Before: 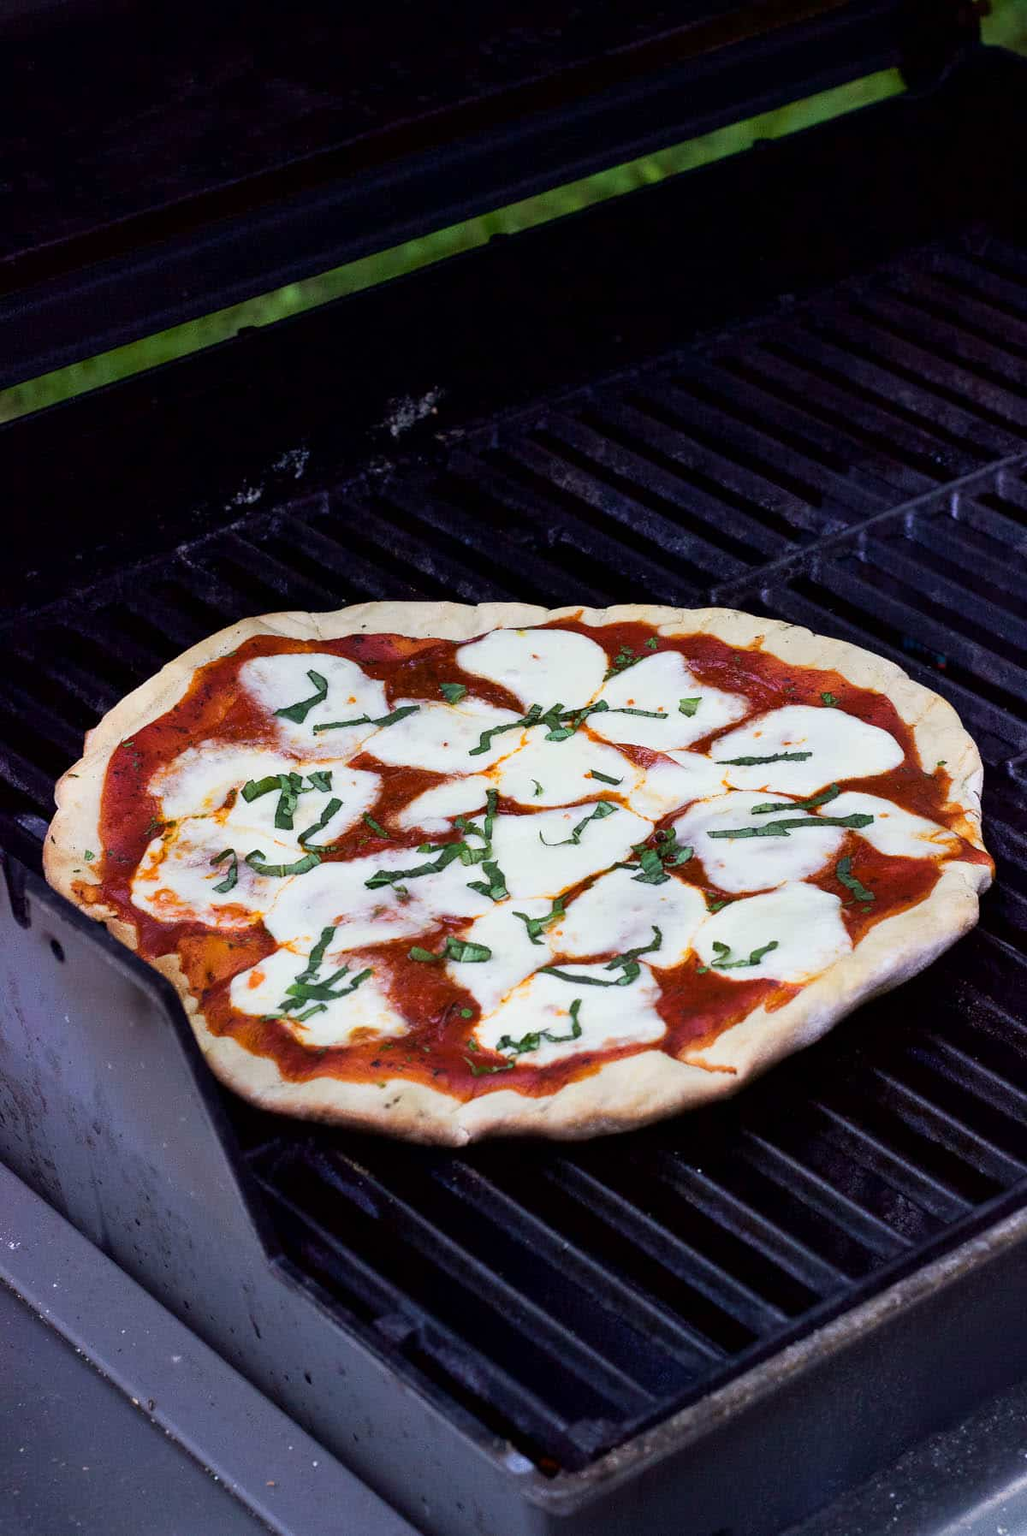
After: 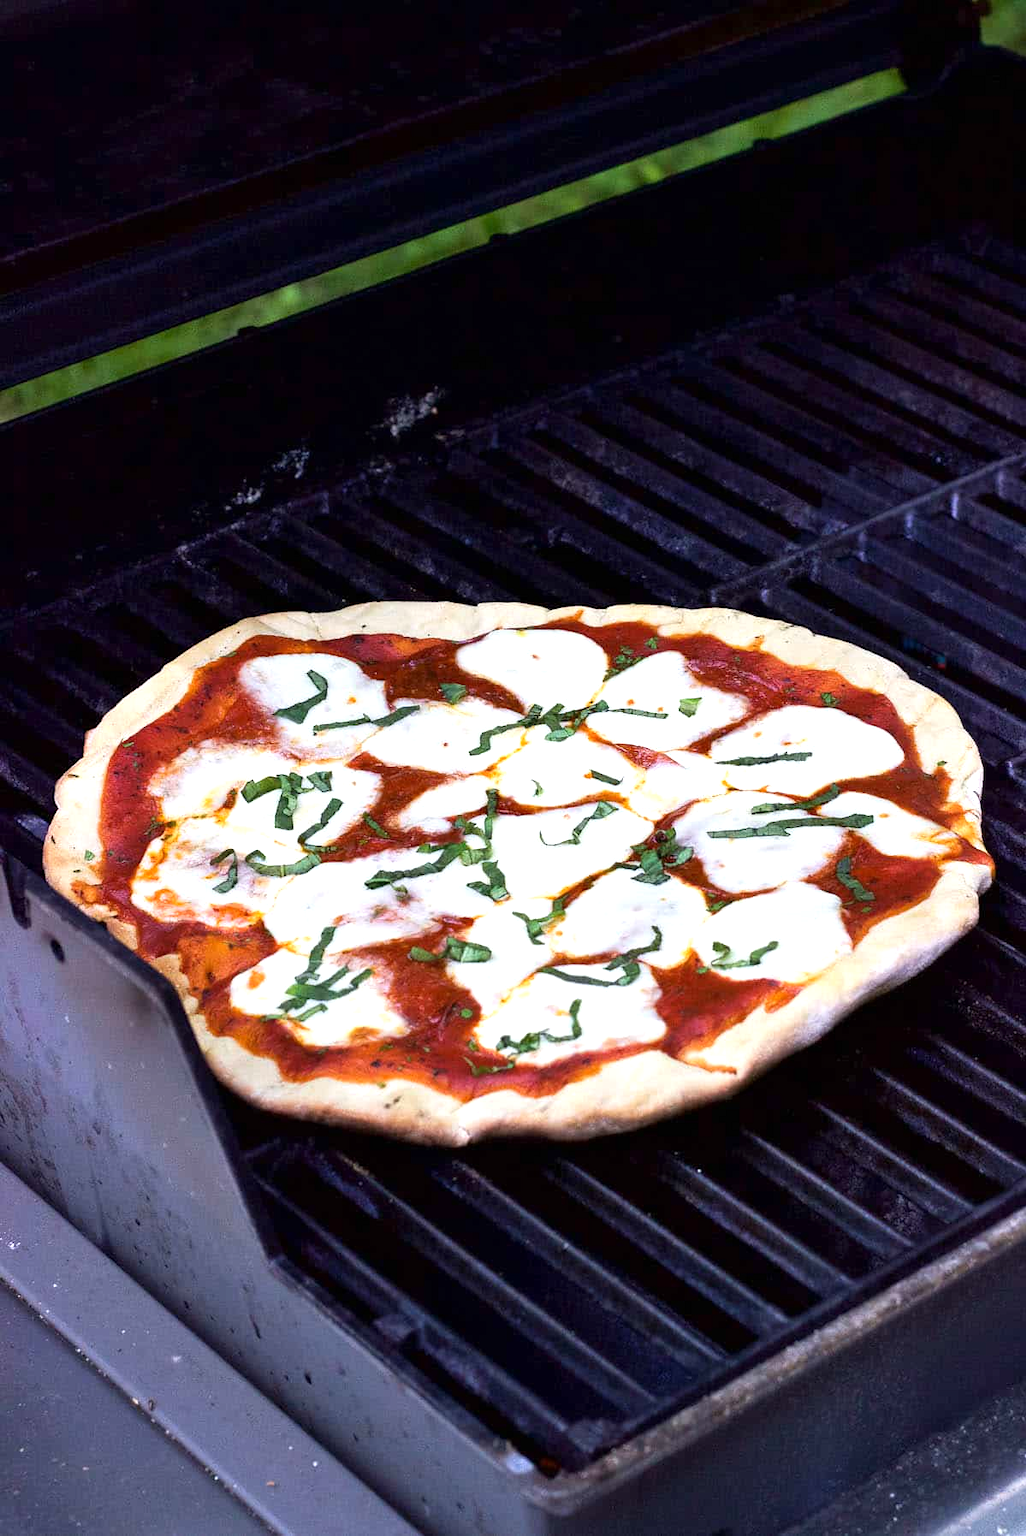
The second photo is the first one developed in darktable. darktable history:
exposure: exposure 0.605 EV, compensate exposure bias true, compensate highlight preservation false
